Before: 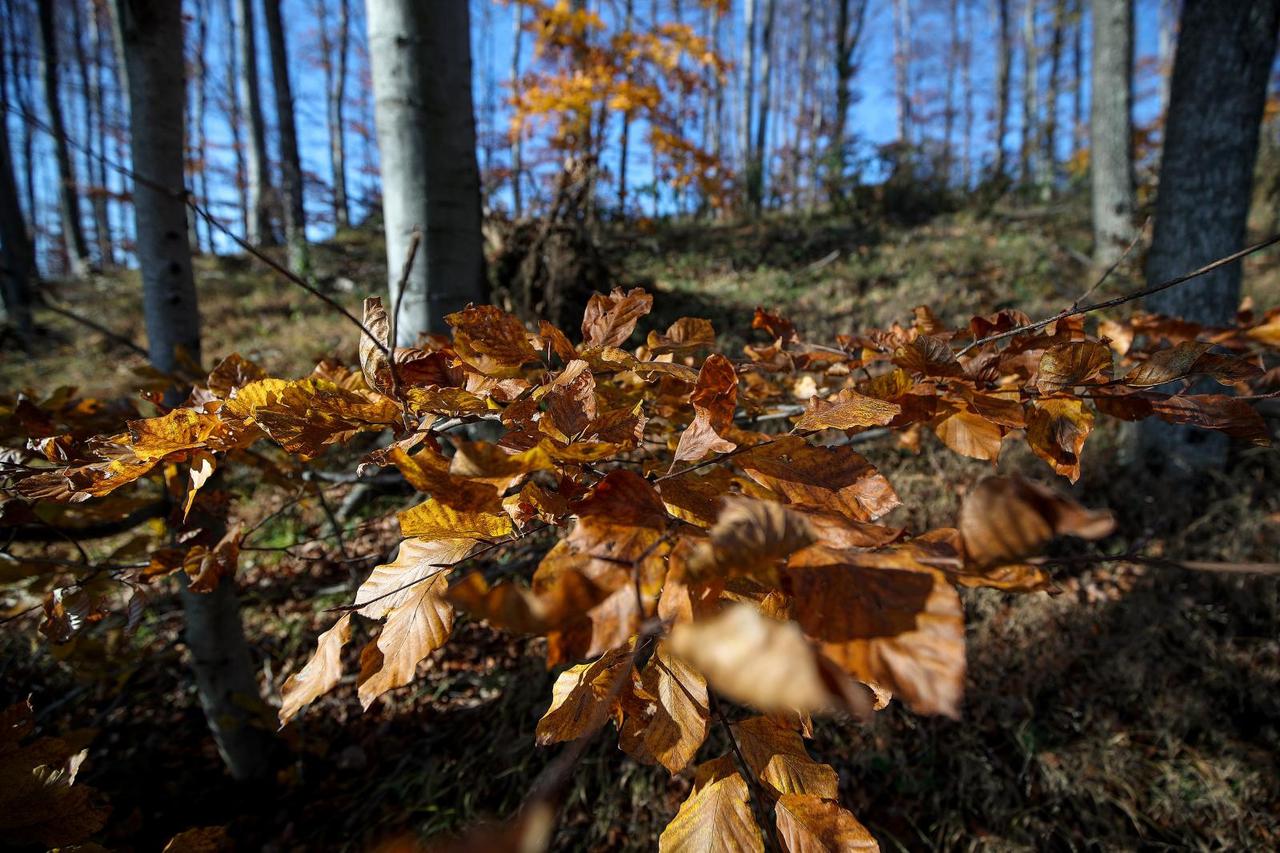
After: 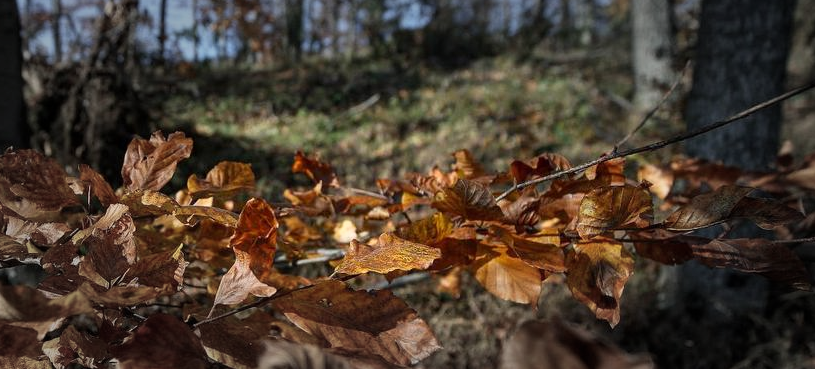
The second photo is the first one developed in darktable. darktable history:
vignetting: fall-off start 48.41%, automatic ratio true, width/height ratio 1.29, unbound false
exposure: exposure -0.116 EV, compensate exposure bias true, compensate highlight preservation false
crop: left 36.005%, top 18.293%, right 0.31%, bottom 38.444%
base curve: curves: ch0 [(0, 0) (0.666, 0.806) (1, 1)]
